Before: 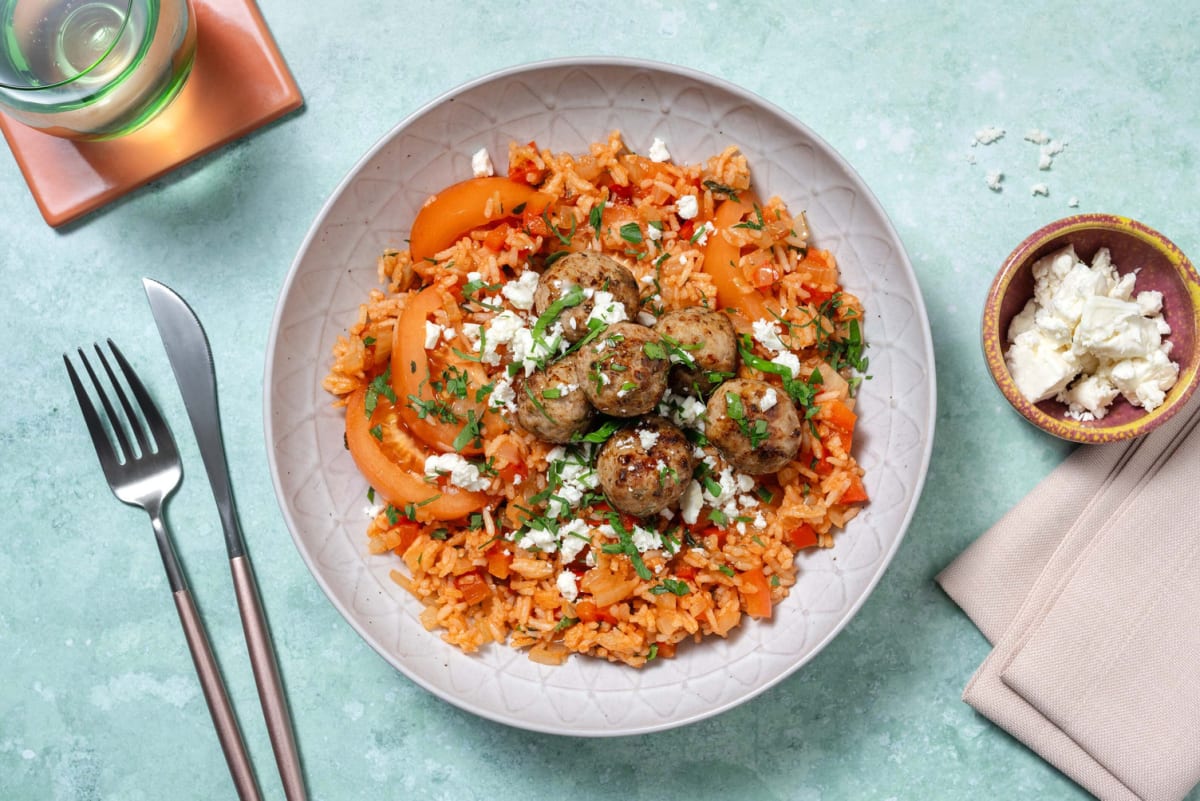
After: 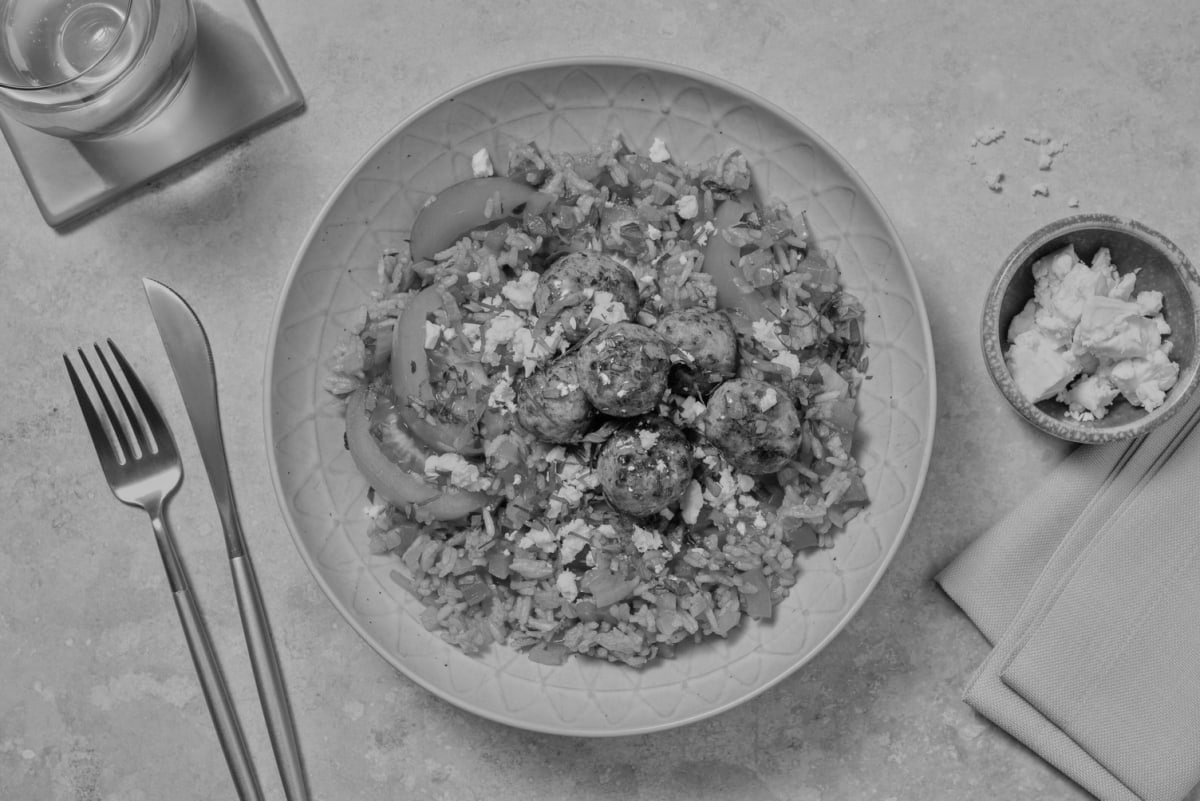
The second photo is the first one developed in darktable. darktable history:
color correction: highlights a* -0.137, highlights b* 0.137
monochrome: size 1
tone equalizer: -8 EV -0.002 EV, -7 EV 0.005 EV, -6 EV -0.008 EV, -5 EV 0.007 EV, -4 EV -0.042 EV, -3 EV -0.233 EV, -2 EV -0.662 EV, -1 EV -0.983 EV, +0 EV -0.969 EV, smoothing diameter 2%, edges refinement/feathering 20, mask exposure compensation -1.57 EV, filter diffusion 5
